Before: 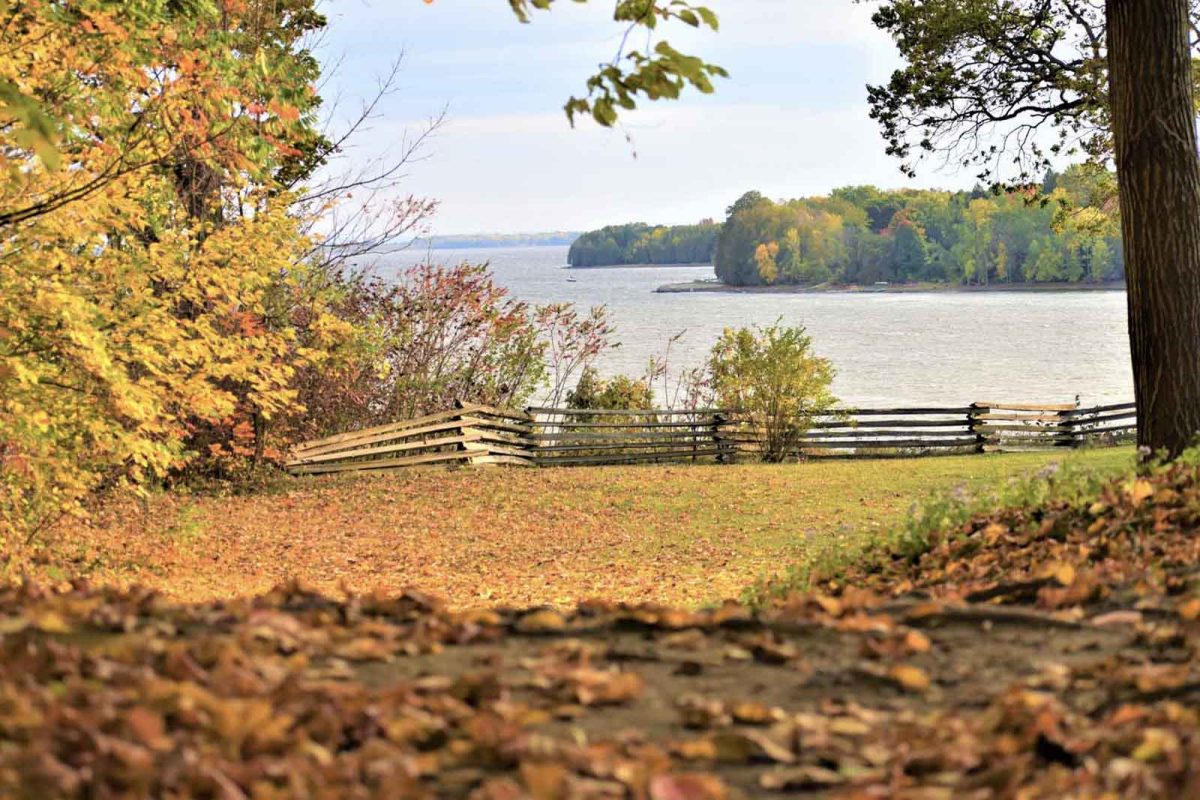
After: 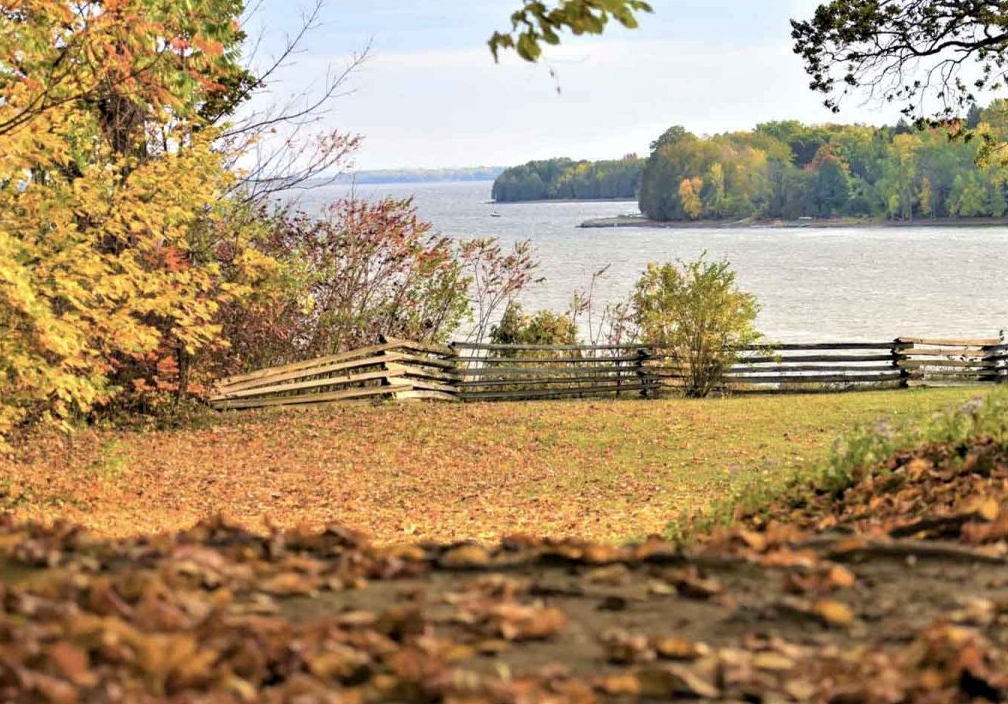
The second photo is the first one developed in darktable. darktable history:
crop: left 6.402%, top 8.208%, right 9.545%, bottom 3.711%
local contrast: highlights 100%, shadows 102%, detail 120%, midtone range 0.2
